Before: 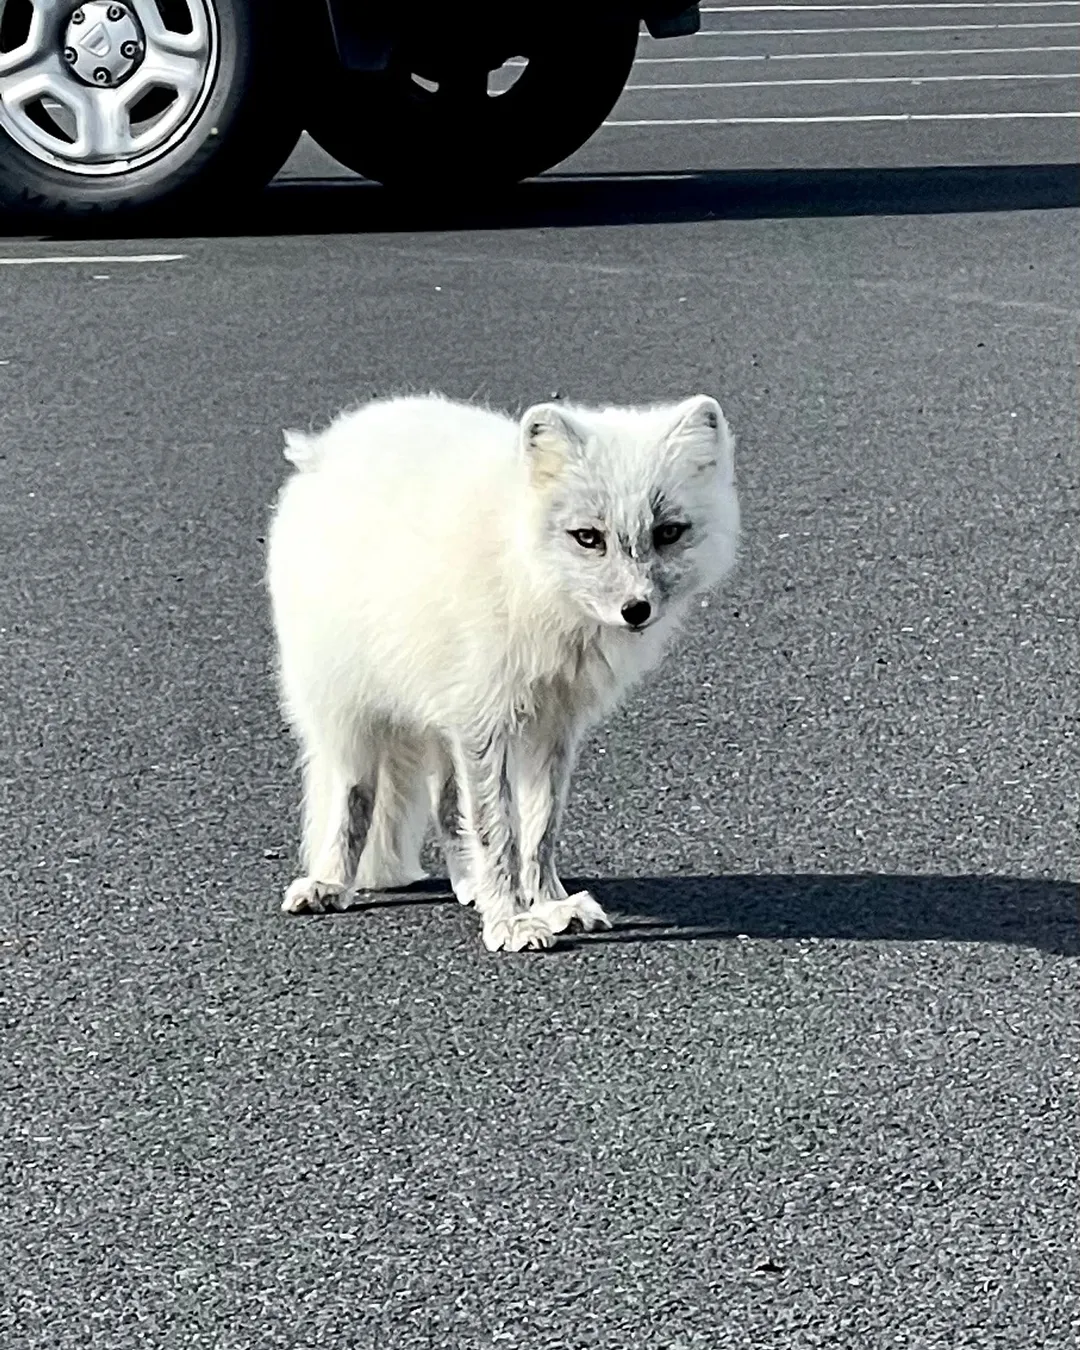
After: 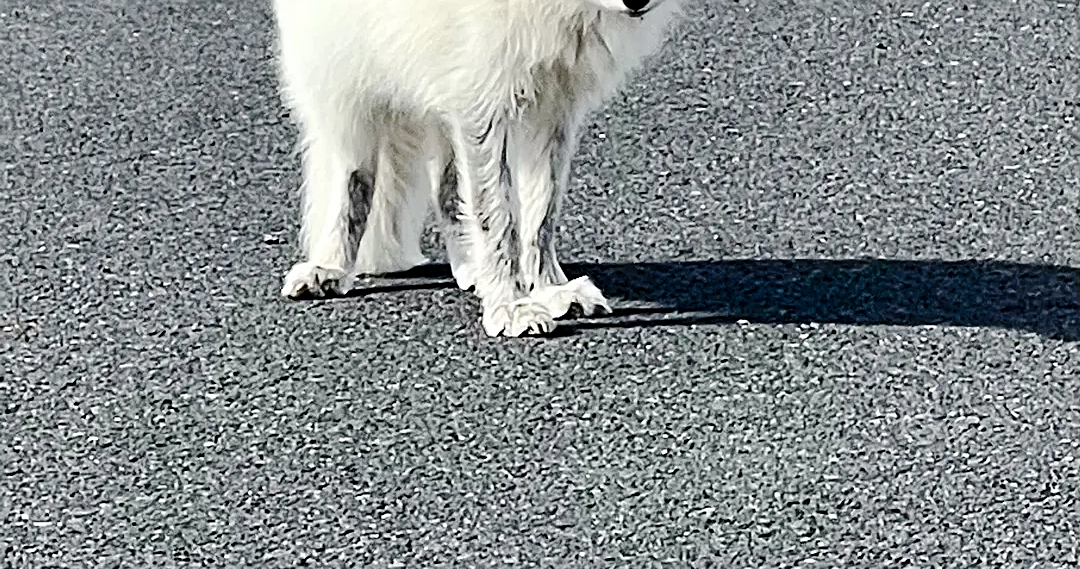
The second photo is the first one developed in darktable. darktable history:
tone curve: curves: ch0 [(0.003, 0) (0.066, 0.017) (0.163, 0.09) (0.264, 0.238) (0.395, 0.421) (0.517, 0.575) (0.633, 0.687) (0.791, 0.814) (1, 1)]; ch1 [(0, 0) (0.149, 0.17) (0.327, 0.339) (0.39, 0.403) (0.456, 0.463) (0.501, 0.502) (0.512, 0.507) (0.53, 0.533) (0.575, 0.592) (0.671, 0.655) (0.729, 0.679) (1, 1)]; ch2 [(0, 0) (0.337, 0.382) (0.464, 0.47) (0.501, 0.502) (0.527, 0.532) (0.563, 0.555) (0.615, 0.61) (0.663, 0.68) (1, 1)], preserve colors none
sharpen: on, module defaults
crop: top 45.568%, bottom 12.224%
